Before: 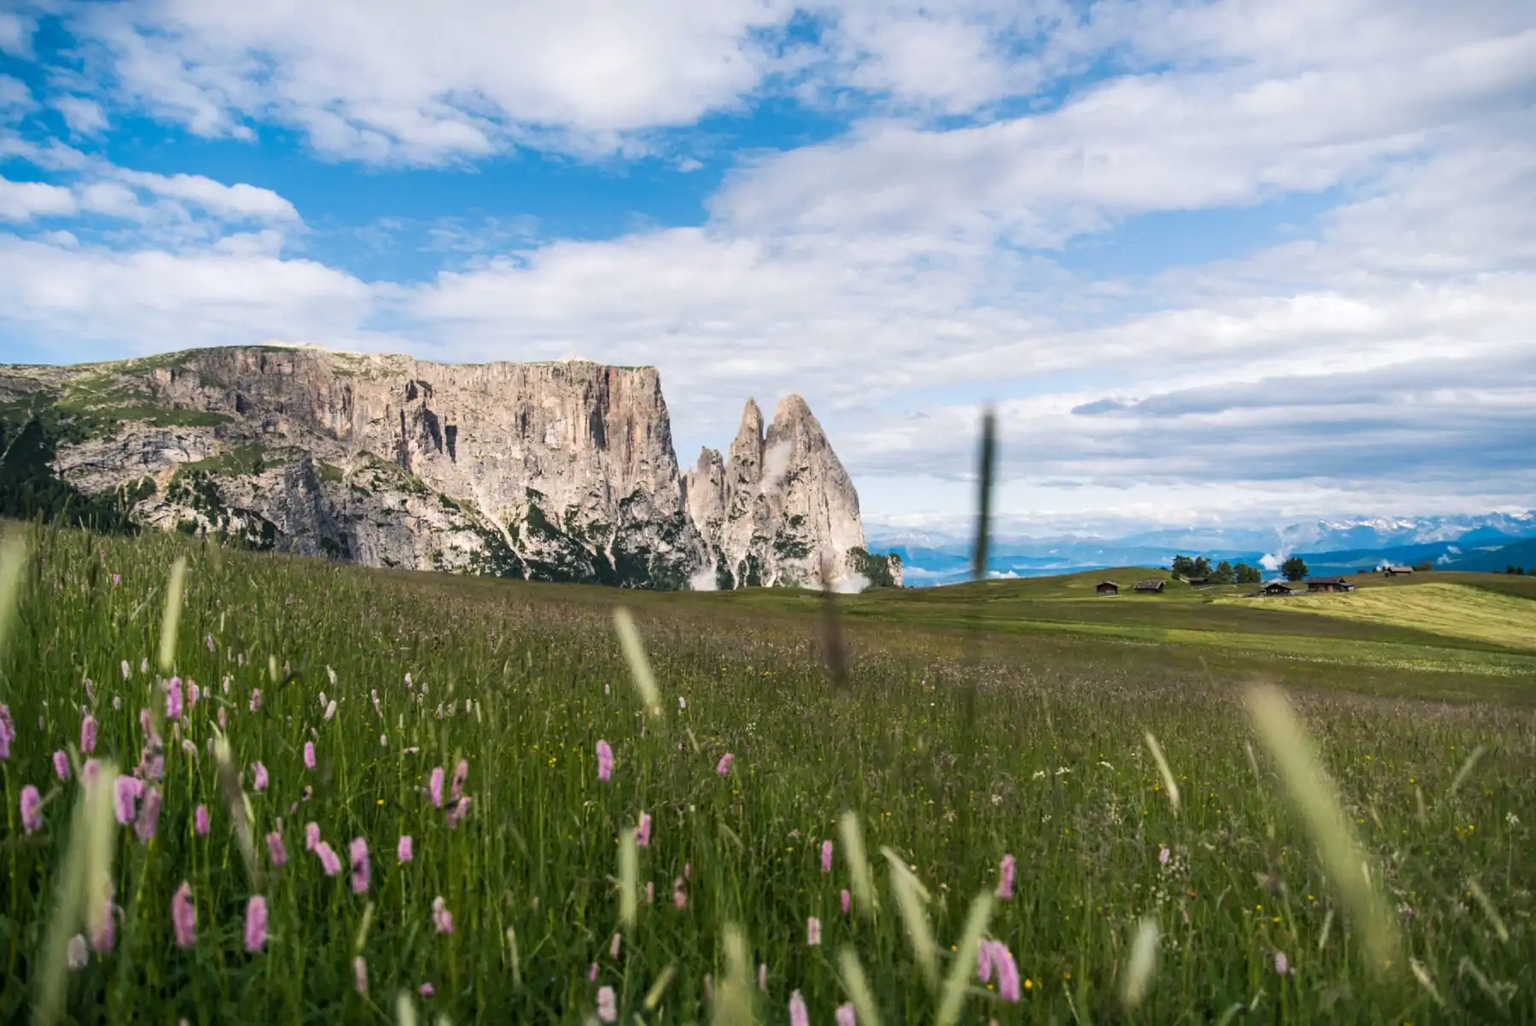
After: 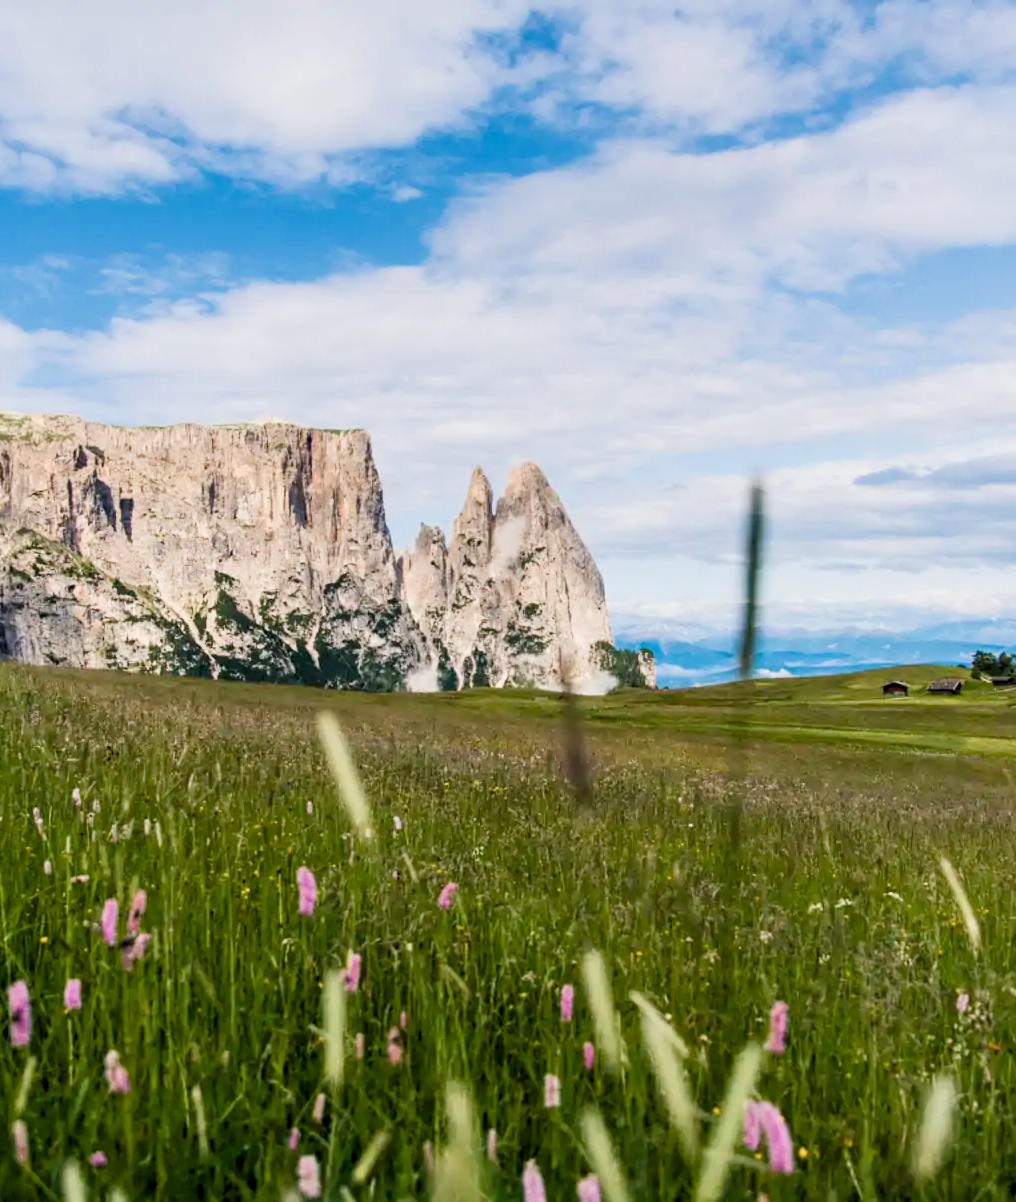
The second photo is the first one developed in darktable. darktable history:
filmic rgb: black relative exposure -7.65 EV, white relative exposure 4.56 EV, hardness 3.61, color science v6 (2022)
color balance rgb: perceptual saturation grading › global saturation 20%, perceptual saturation grading › highlights -49.672%, perceptual saturation grading › shadows 24.011%, perceptual brilliance grading › global brilliance 18.152%
local contrast: highlights 105%, shadows 100%, detail 119%, midtone range 0.2
crop and rotate: left 22.377%, right 21.139%
velvia: strength 14.63%
